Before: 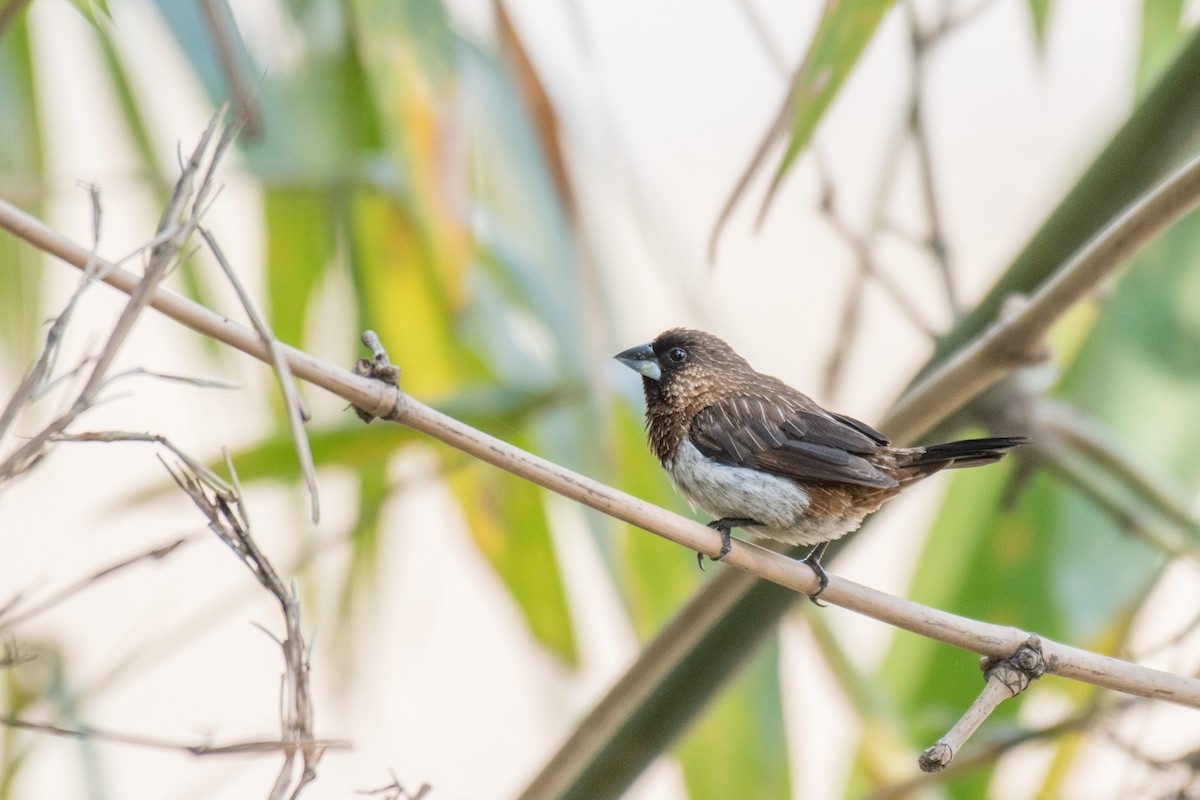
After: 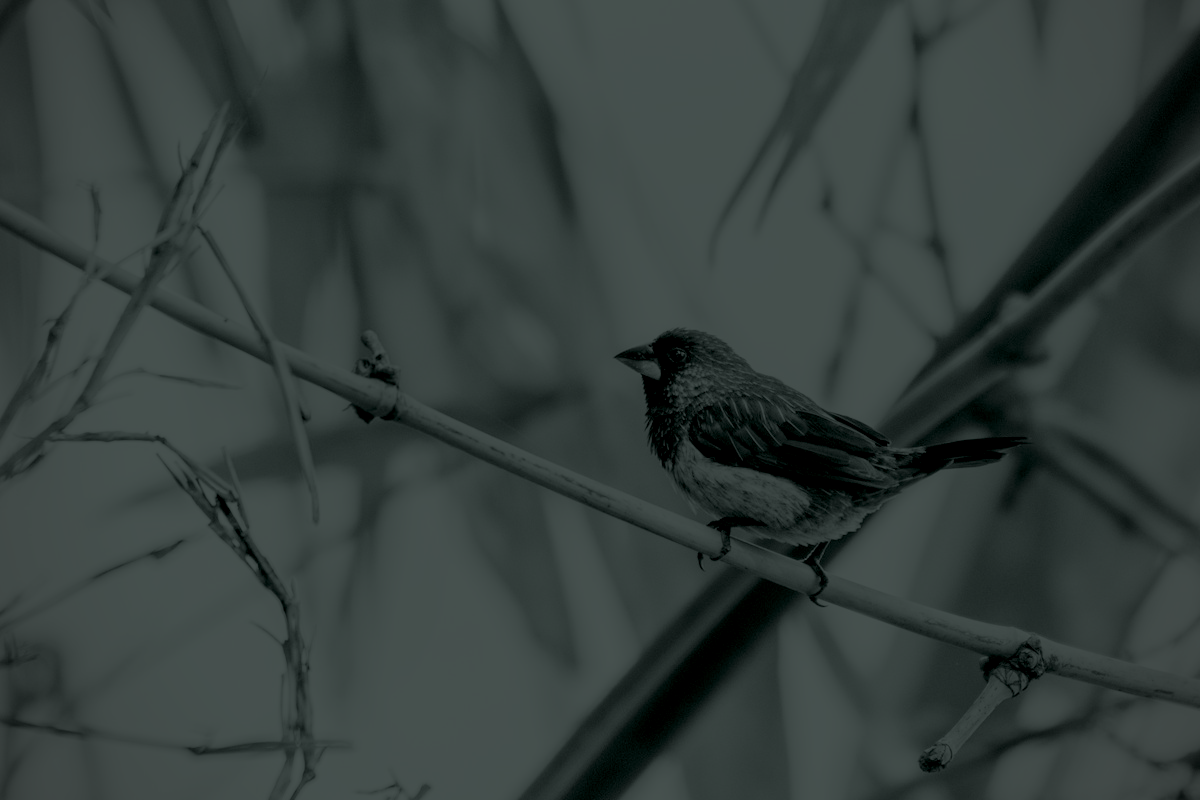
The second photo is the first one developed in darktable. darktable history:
colorize: hue 90°, saturation 19%, lightness 1.59%, version 1
filmic rgb: black relative exposure -7.5 EV, white relative exposure 5 EV, hardness 3.31, contrast 1.3, contrast in shadows safe
vignetting: fall-off radius 81.94%
haze removal: compatibility mode true, adaptive false
